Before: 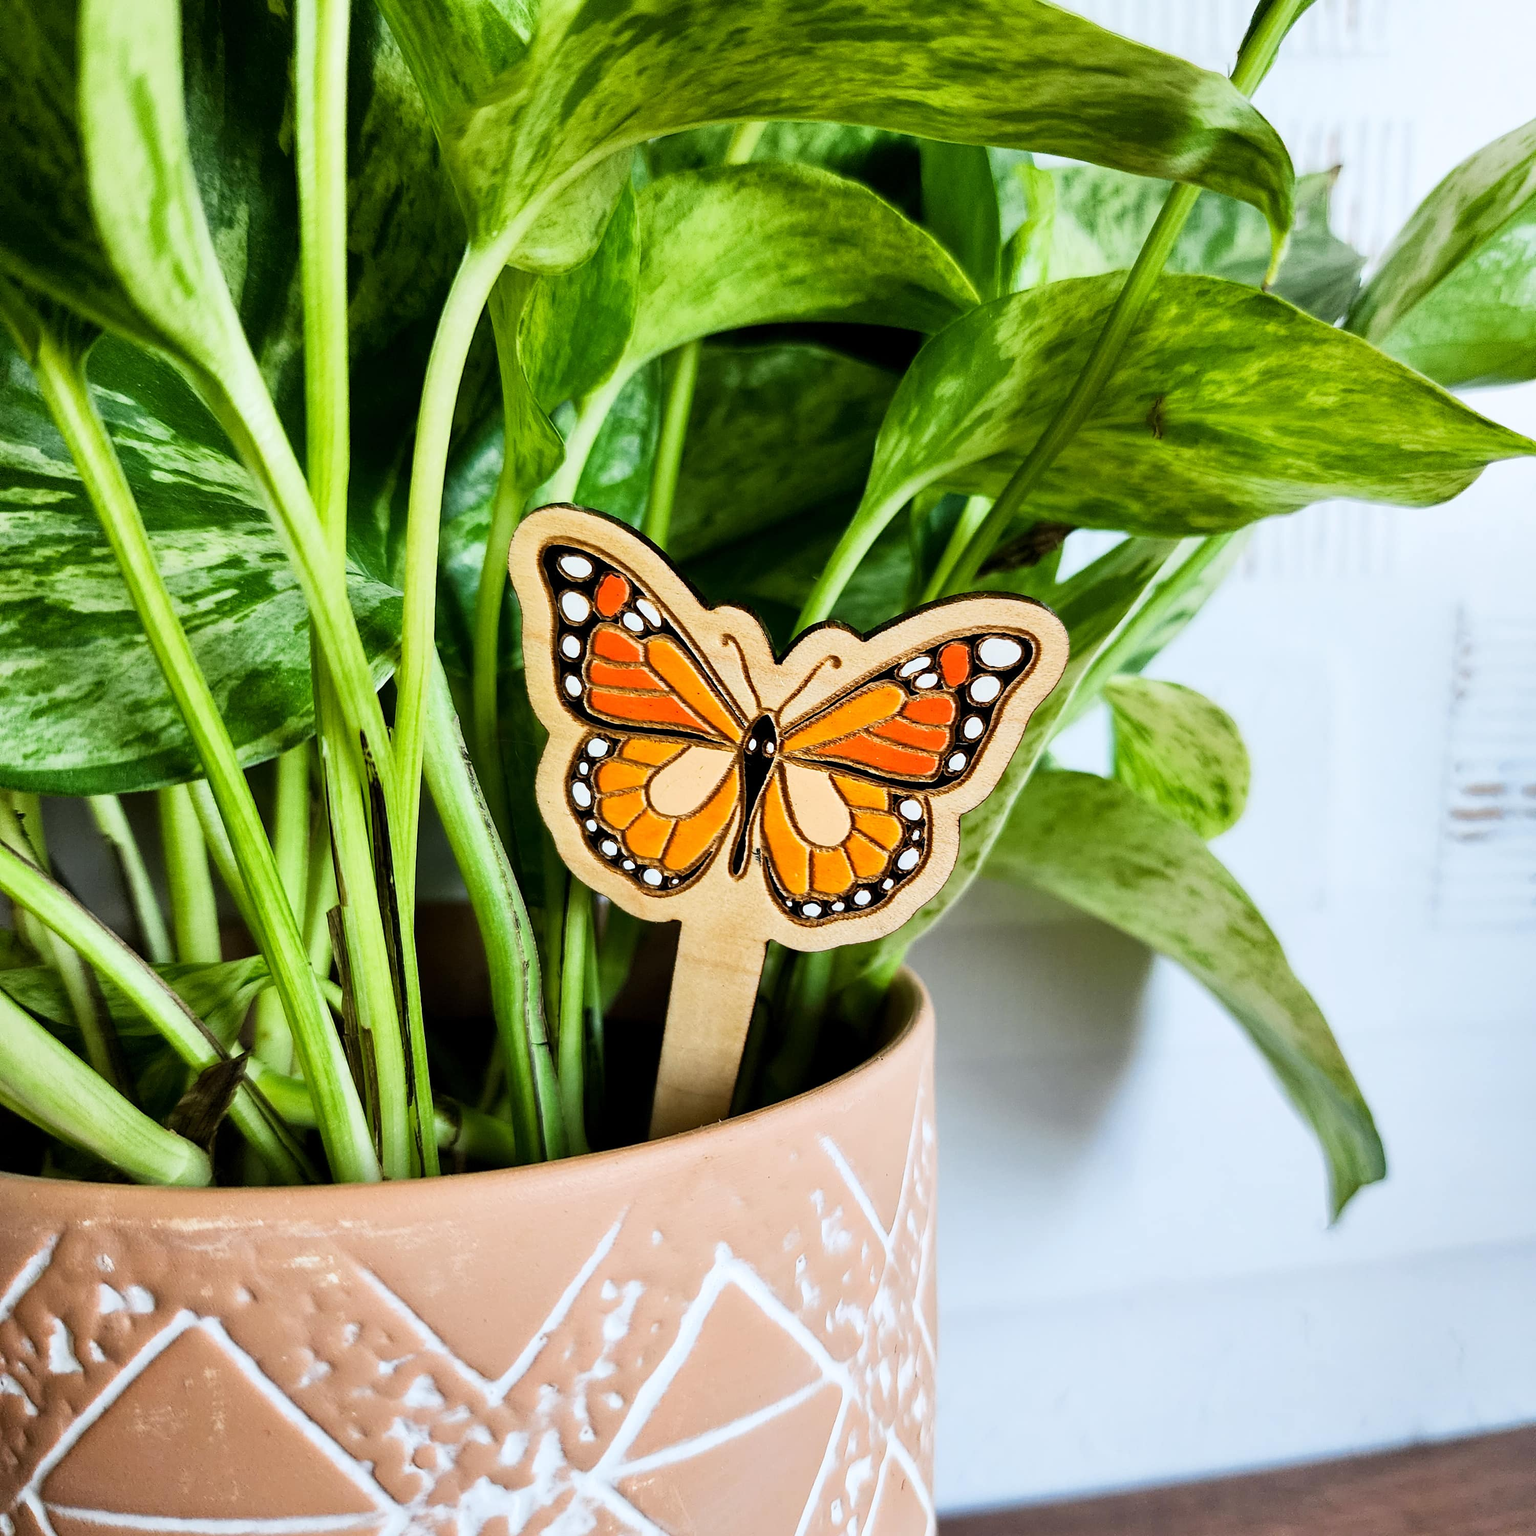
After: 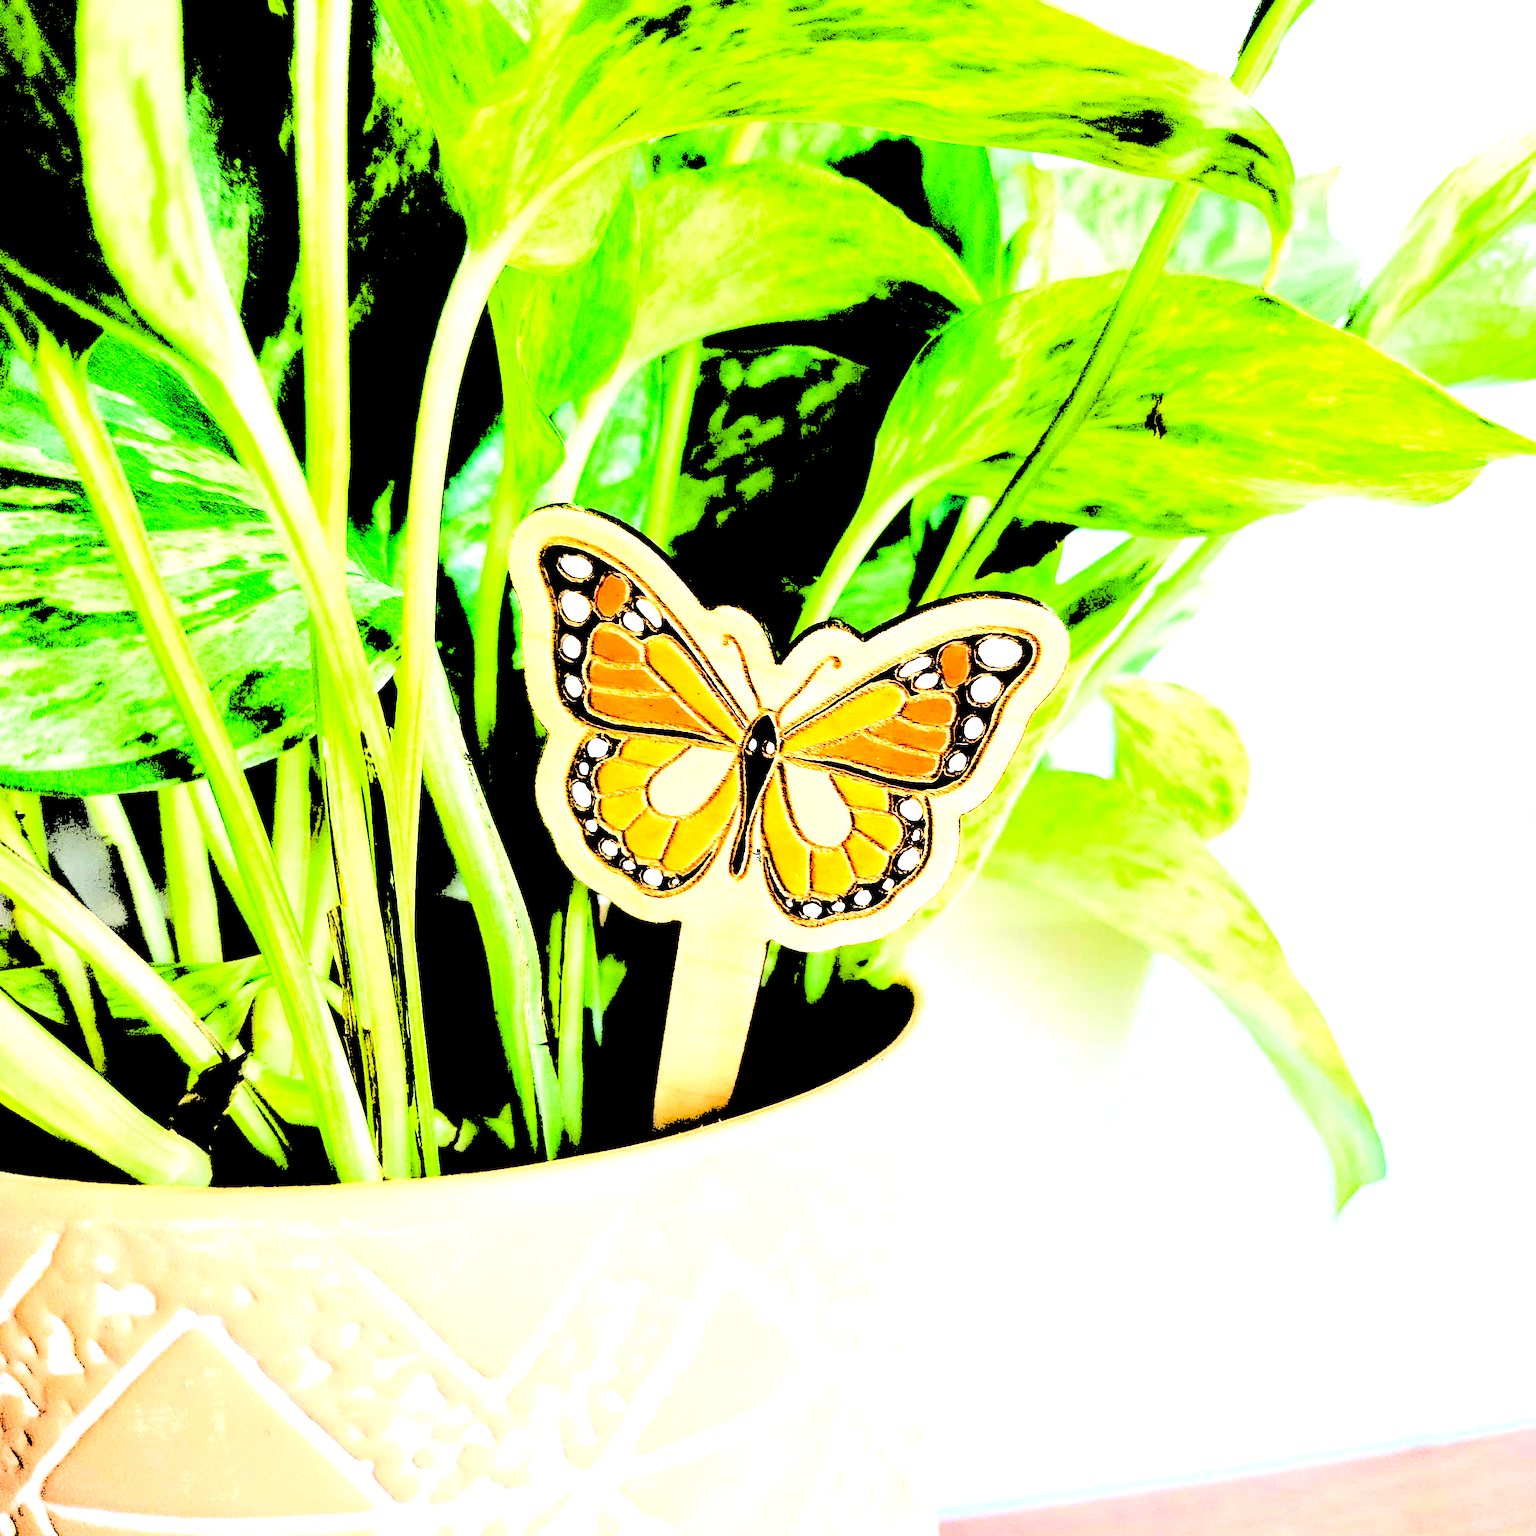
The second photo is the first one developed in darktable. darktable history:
levels: black 3.88%, levels [0.246, 0.256, 0.506]
